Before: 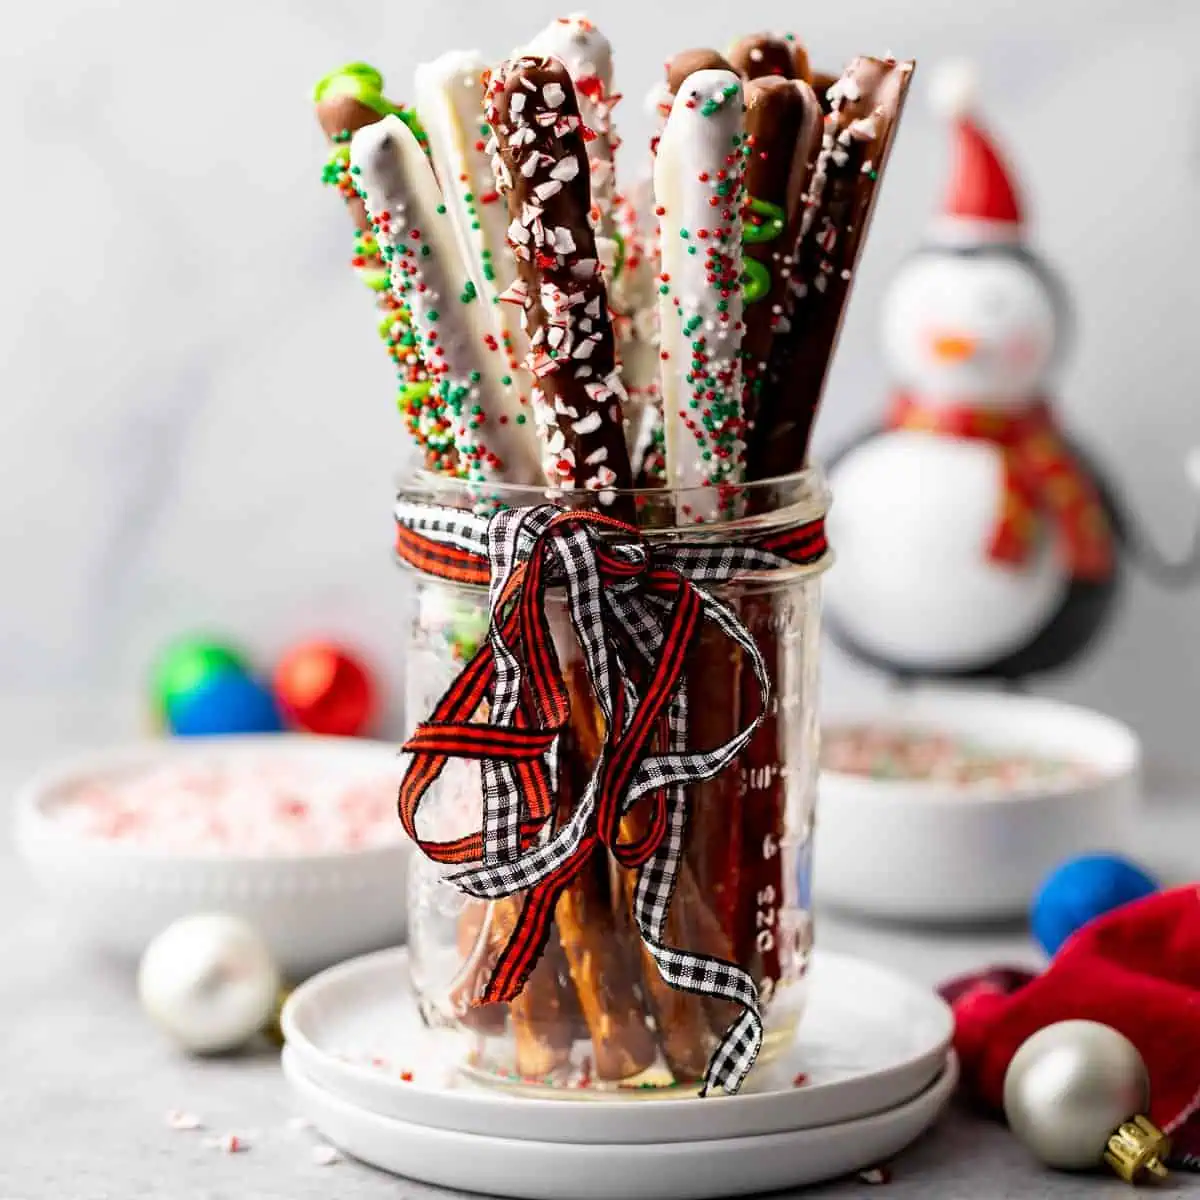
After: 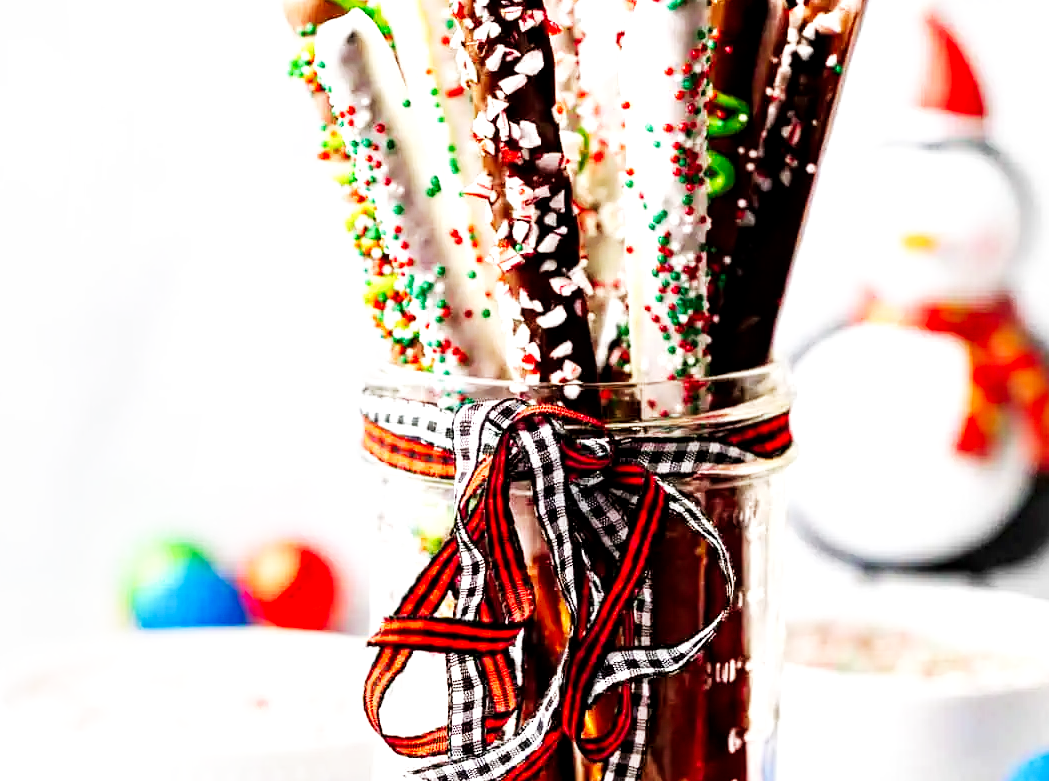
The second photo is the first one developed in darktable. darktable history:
base curve: curves: ch0 [(0, 0) (0.007, 0.004) (0.027, 0.03) (0.046, 0.07) (0.207, 0.54) (0.442, 0.872) (0.673, 0.972) (1, 1)], preserve colors none
crop: left 2.961%, top 8.883%, right 9.609%, bottom 25.987%
local contrast: highlights 104%, shadows 99%, detail 131%, midtone range 0.2
